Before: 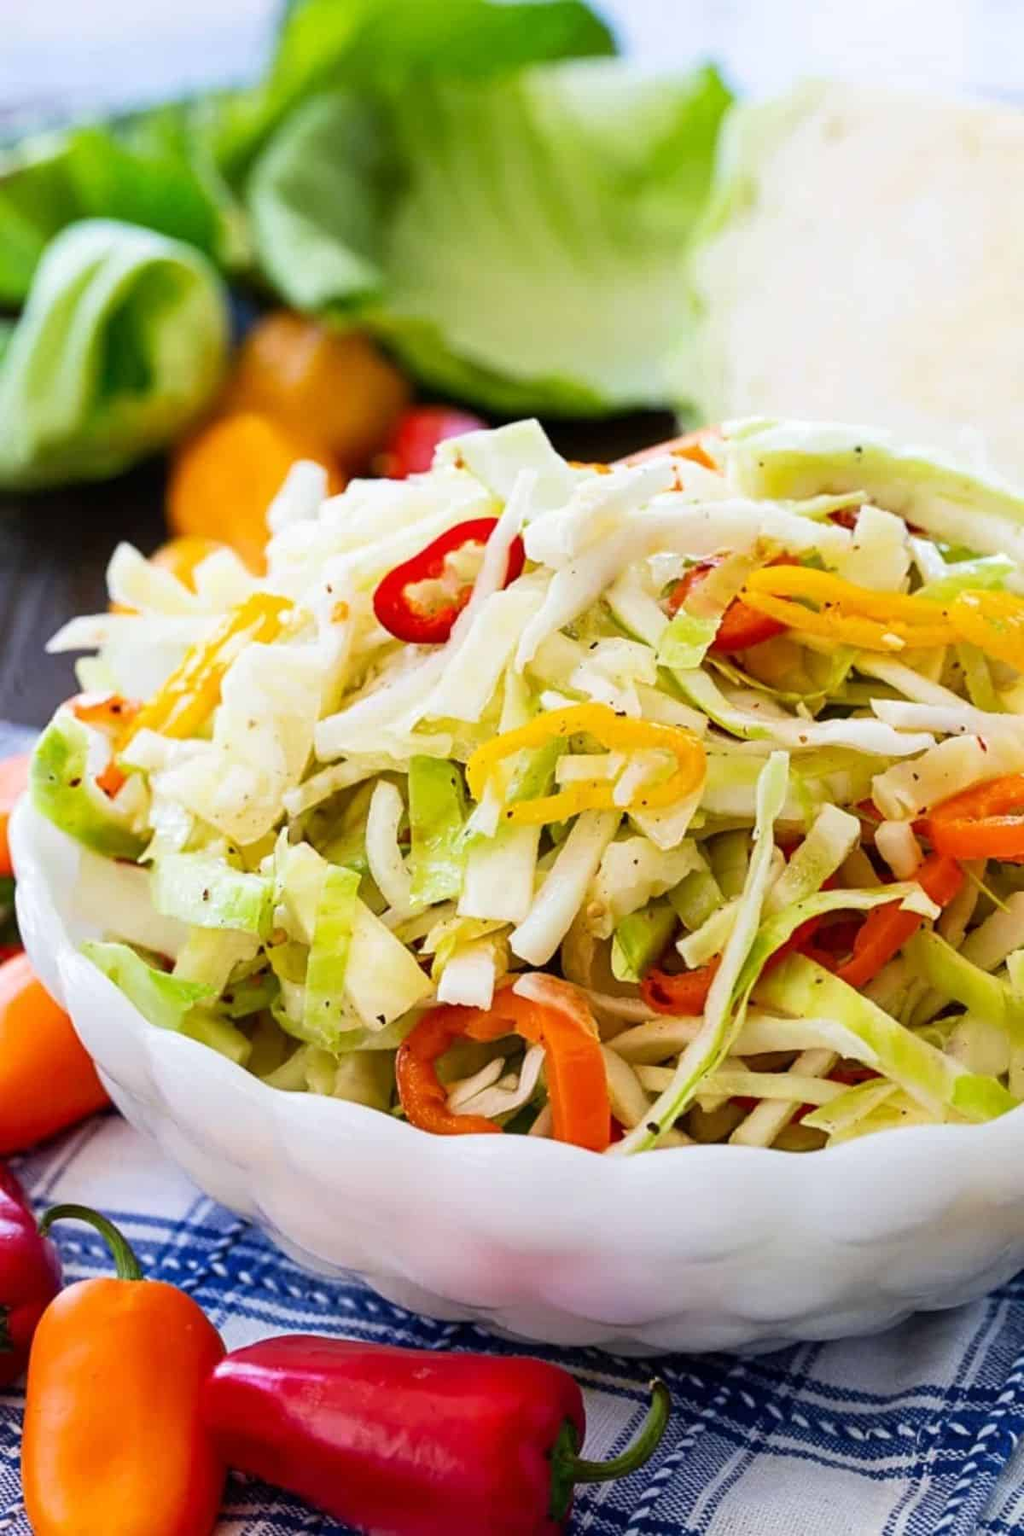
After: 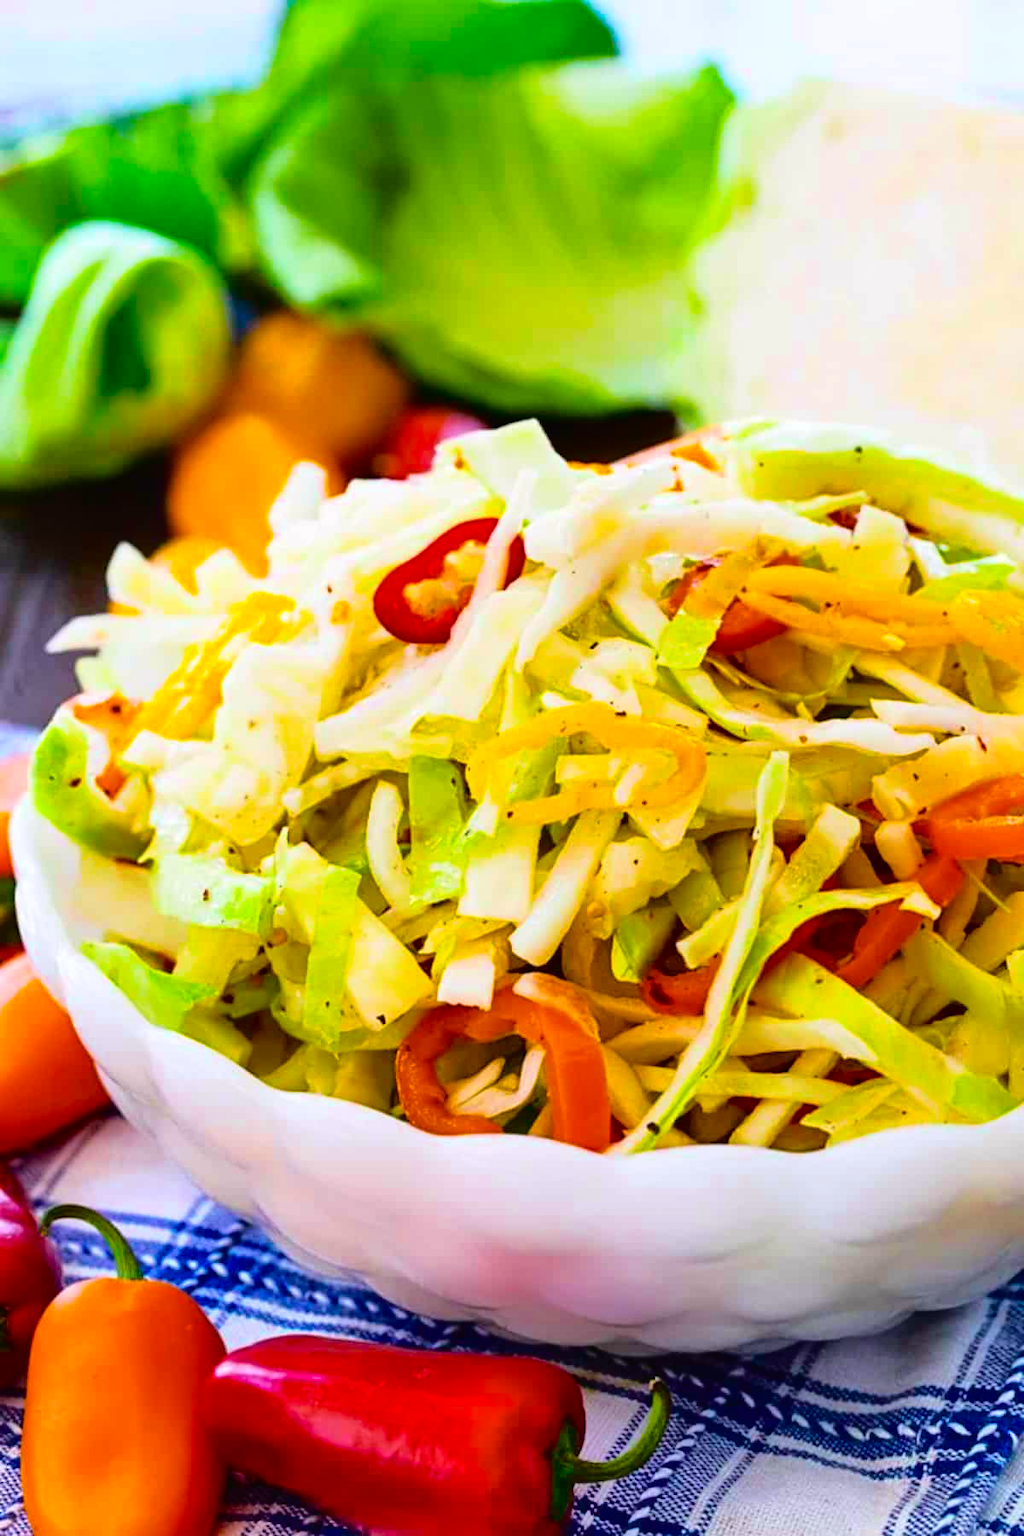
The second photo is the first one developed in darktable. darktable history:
color balance rgb: perceptual saturation grading › global saturation 9.761%, global vibrance 50.44%
tone curve: curves: ch0 [(0, 0.013) (0.117, 0.081) (0.257, 0.259) (0.408, 0.45) (0.611, 0.64) (0.81, 0.857) (1, 1)]; ch1 [(0, 0) (0.287, 0.198) (0.501, 0.506) (0.56, 0.584) (0.715, 0.741) (0.976, 0.992)]; ch2 [(0, 0) (0.369, 0.362) (0.5, 0.5) (0.537, 0.547) (0.59, 0.603) (0.681, 0.754) (1, 1)], color space Lab, independent channels, preserve colors none
shadows and highlights: shadows 75.61, highlights -24.41, soften with gaussian
color zones: curves: ch0 [(0.068, 0.464) (0.25, 0.5) (0.48, 0.508) (0.75, 0.536) (0.886, 0.476) (0.967, 0.456)]; ch1 [(0.066, 0.456) (0.25, 0.5) (0.616, 0.508) (0.746, 0.56) (0.934, 0.444)]
